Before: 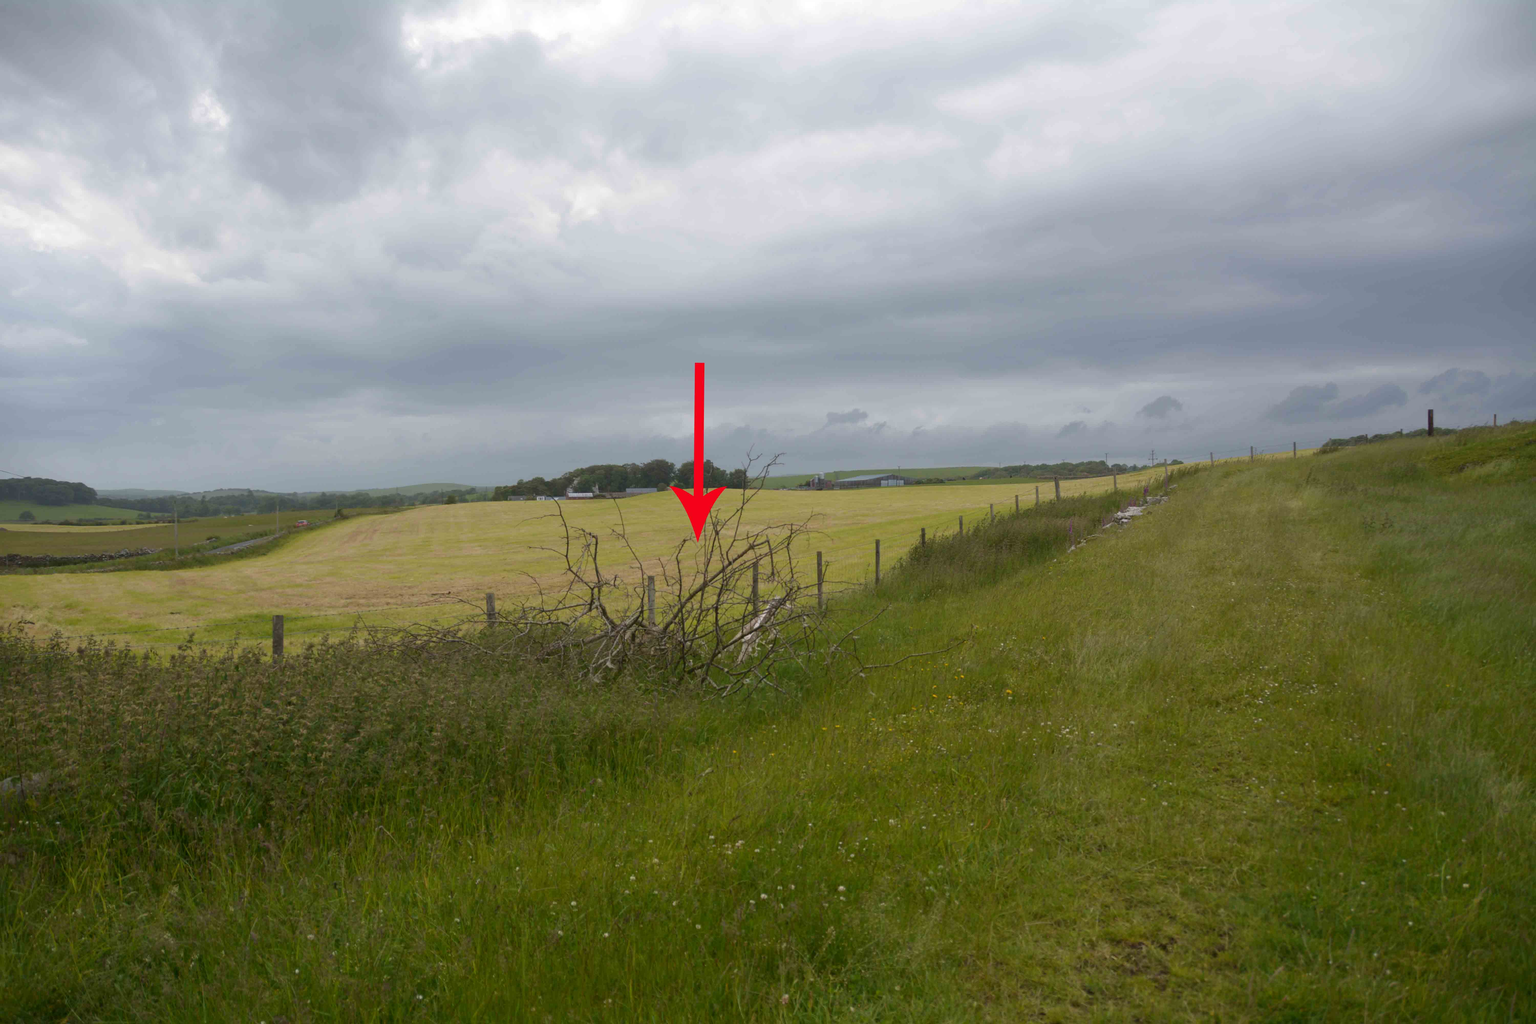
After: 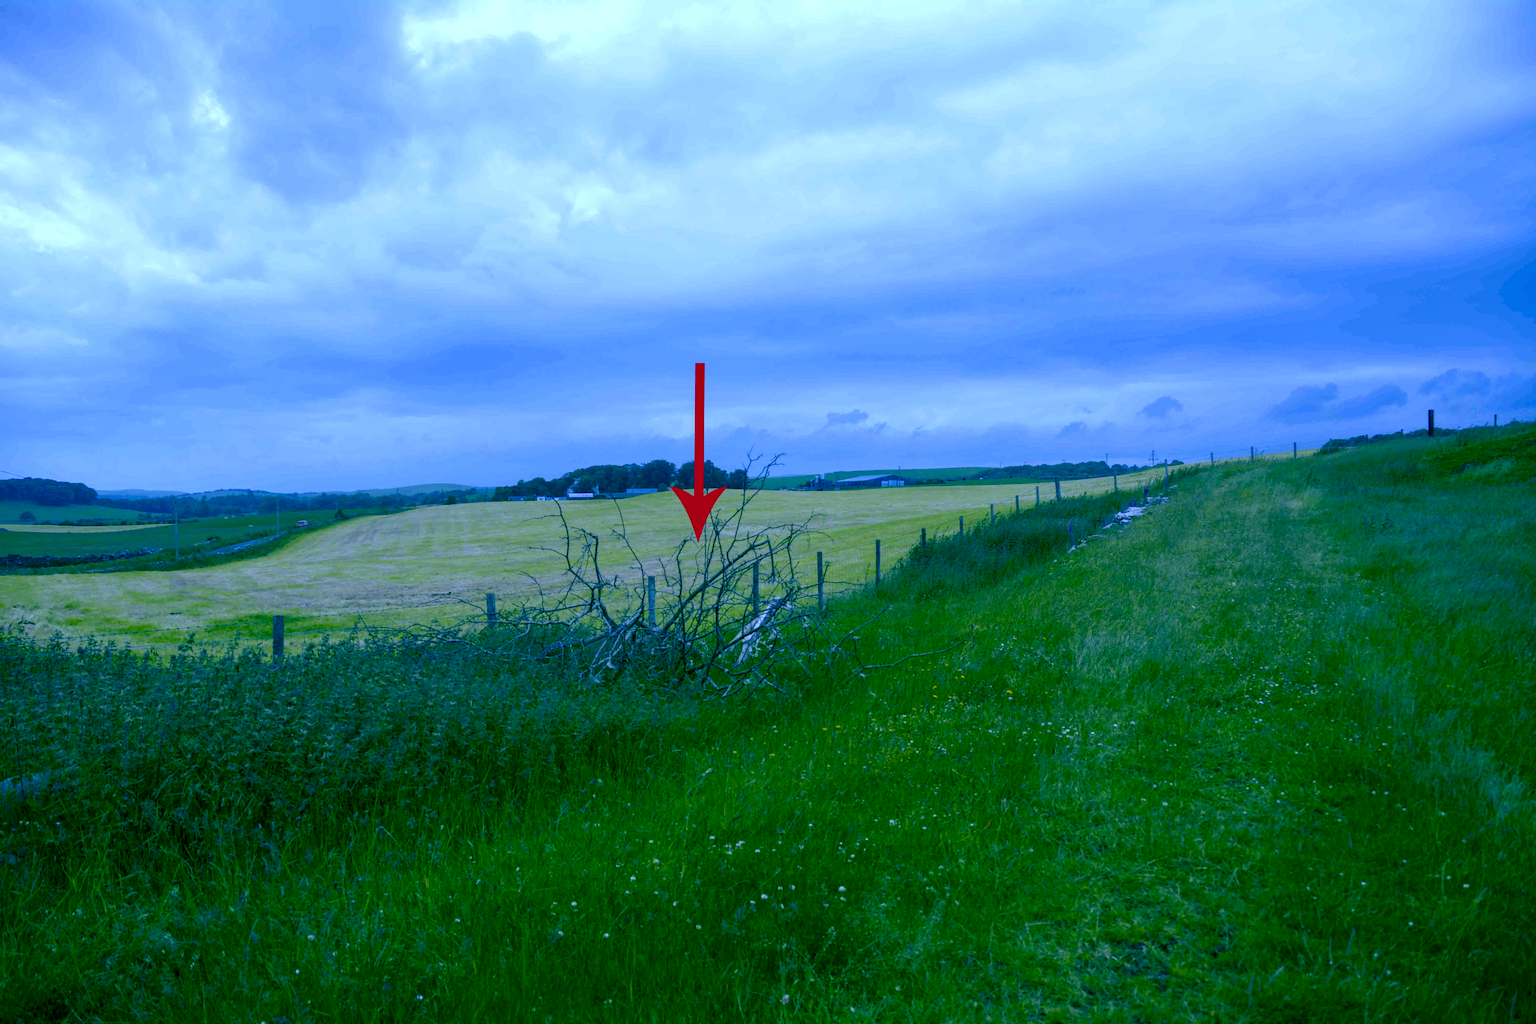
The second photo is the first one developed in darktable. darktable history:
local contrast: detail 130%
color balance rgb: shadows lift › luminance -28.76%, shadows lift › chroma 10%, shadows lift › hue 230°, power › chroma 0.5%, power › hue 215°, highlights gain › luminance 7.14%, highlights gain › chroma 1%, highlights gain › hue 50°, global offset › luminance -0.29%, global offset › hue 260°, perceptual saturation grading › global saturation 20%, perceptual saturation grading › highlights -13.92%, perceptual saturation grading › shadows 50%
white balance: red 0.766, blue 1.537
